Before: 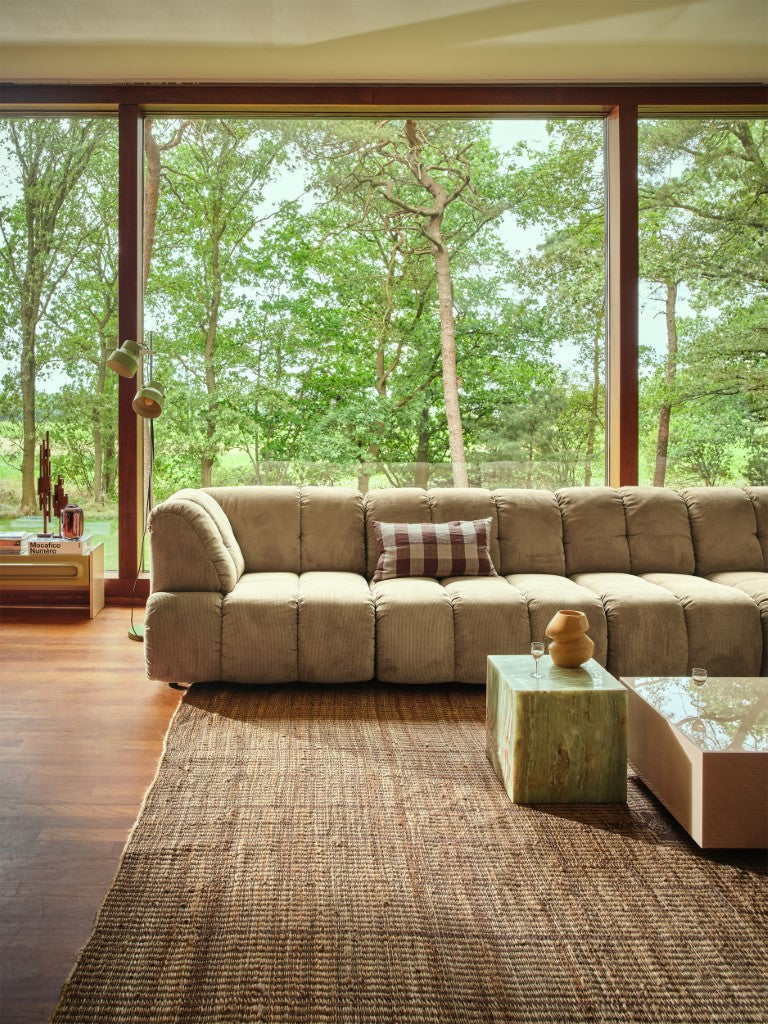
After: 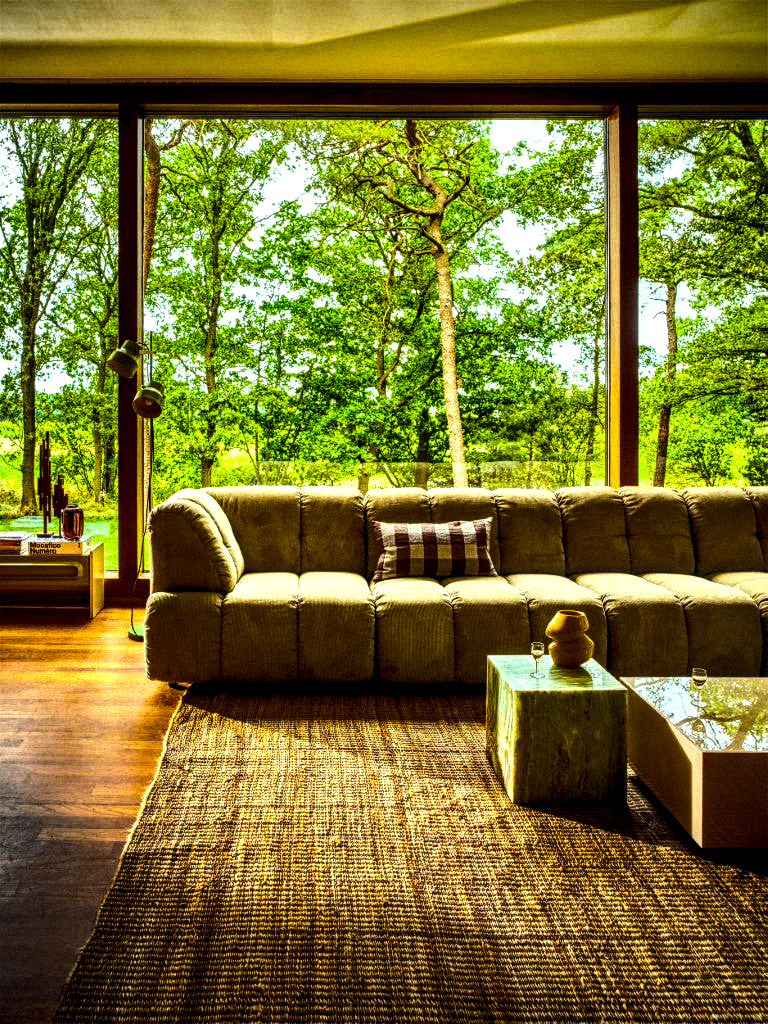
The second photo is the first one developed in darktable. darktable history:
exposure: exposure 0.2 EV, compensate highlight preservation false
local contrast: detail 203%
color balance rgb: linear chroma grading › global chroma 40.15%, perceptual saturation grading › global saturation 60.58%, perceptual saturation grading › highlights 20.44%, perceptual saturation grading › shadows -50.36%, perceptual brilliance grading › highlights 2.19%, perceptual brilliance grading › mid-tones -50.36%, perceptual brilliance grading › shadows -50.36%
grain: mid-tones bias 0%
